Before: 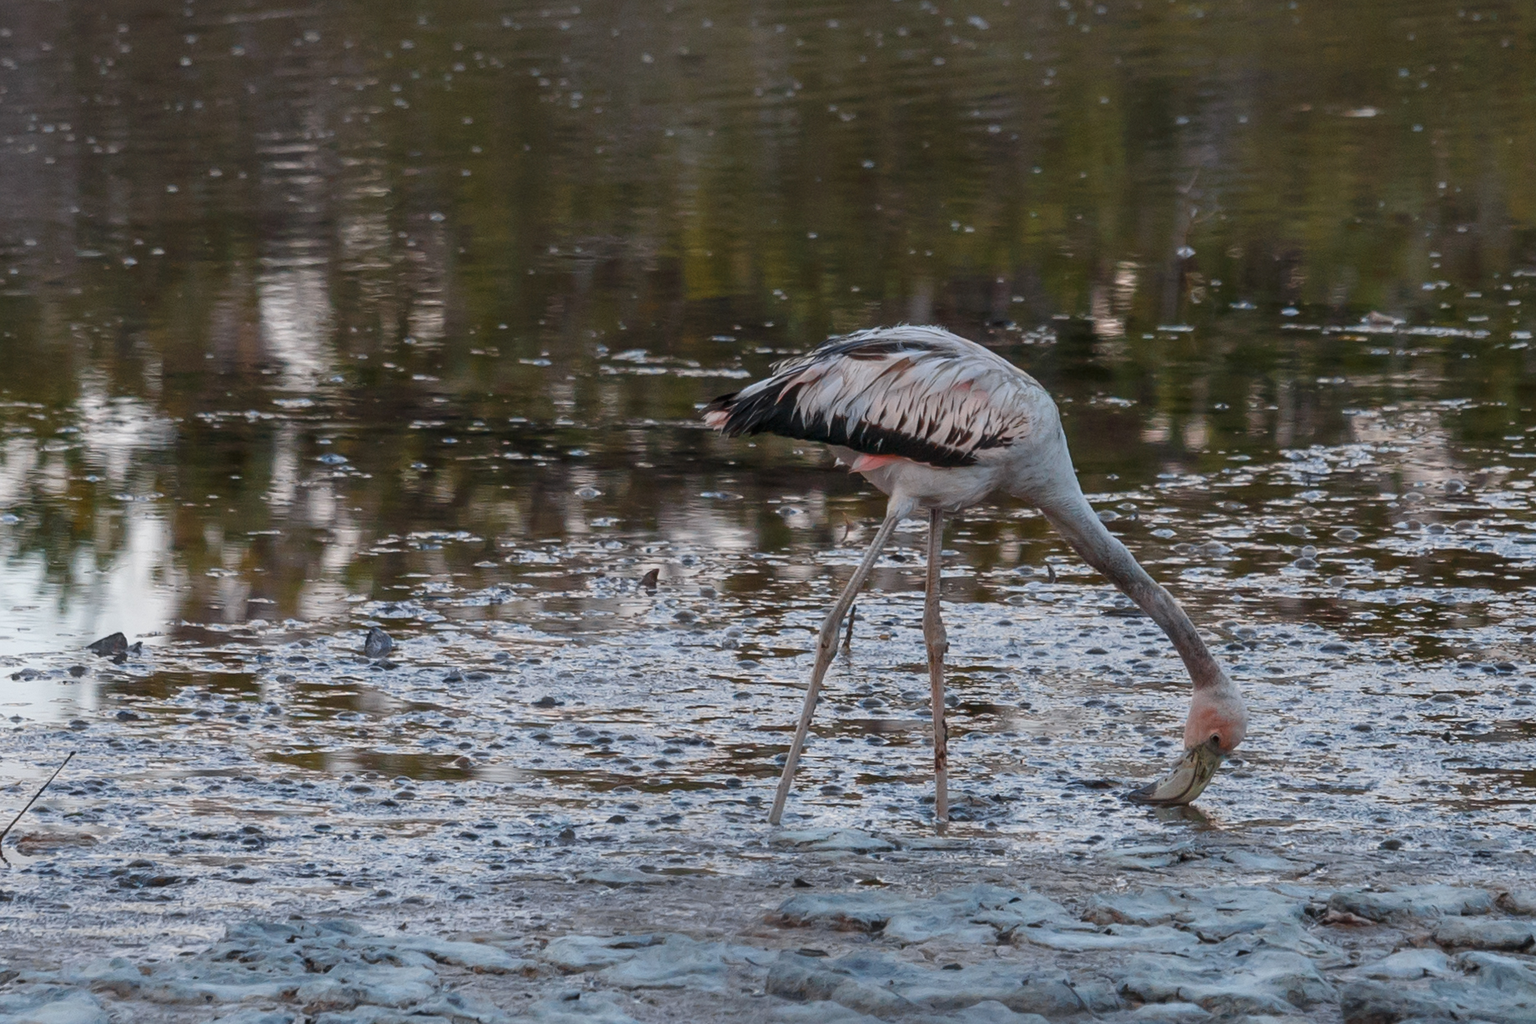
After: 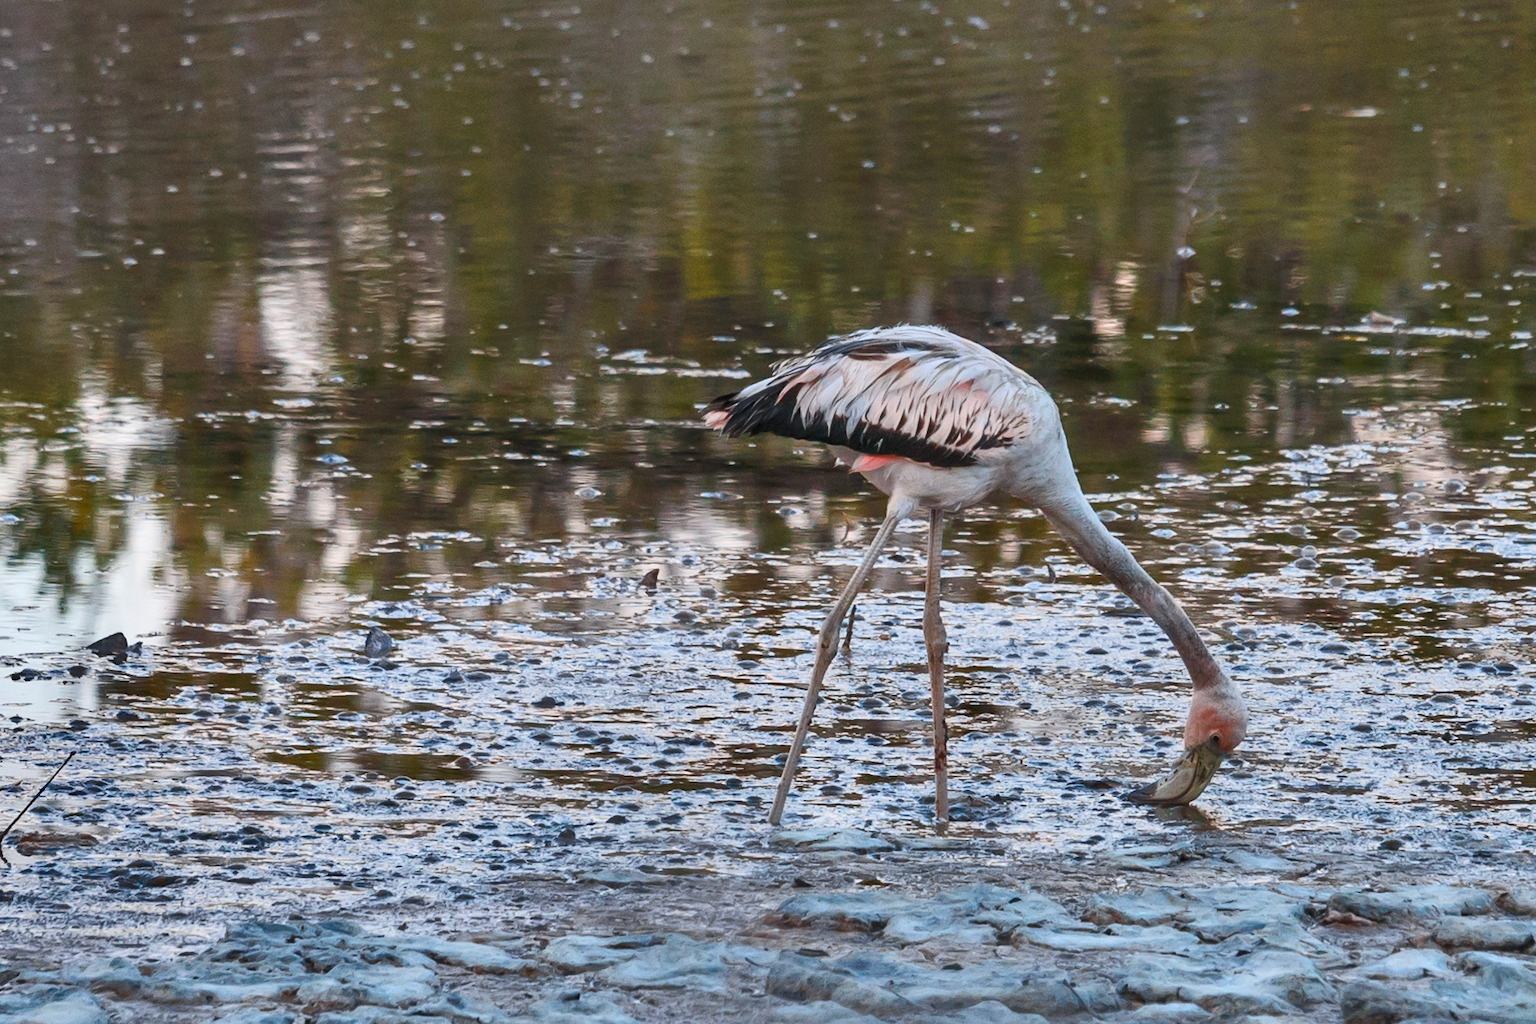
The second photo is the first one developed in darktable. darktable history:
contrast brightness saturation: contrast 0.242, brightness 0.264, saturation 0.373
shadows and highlights: shadows 20.74, highlights -81.21, soften with gaussian
